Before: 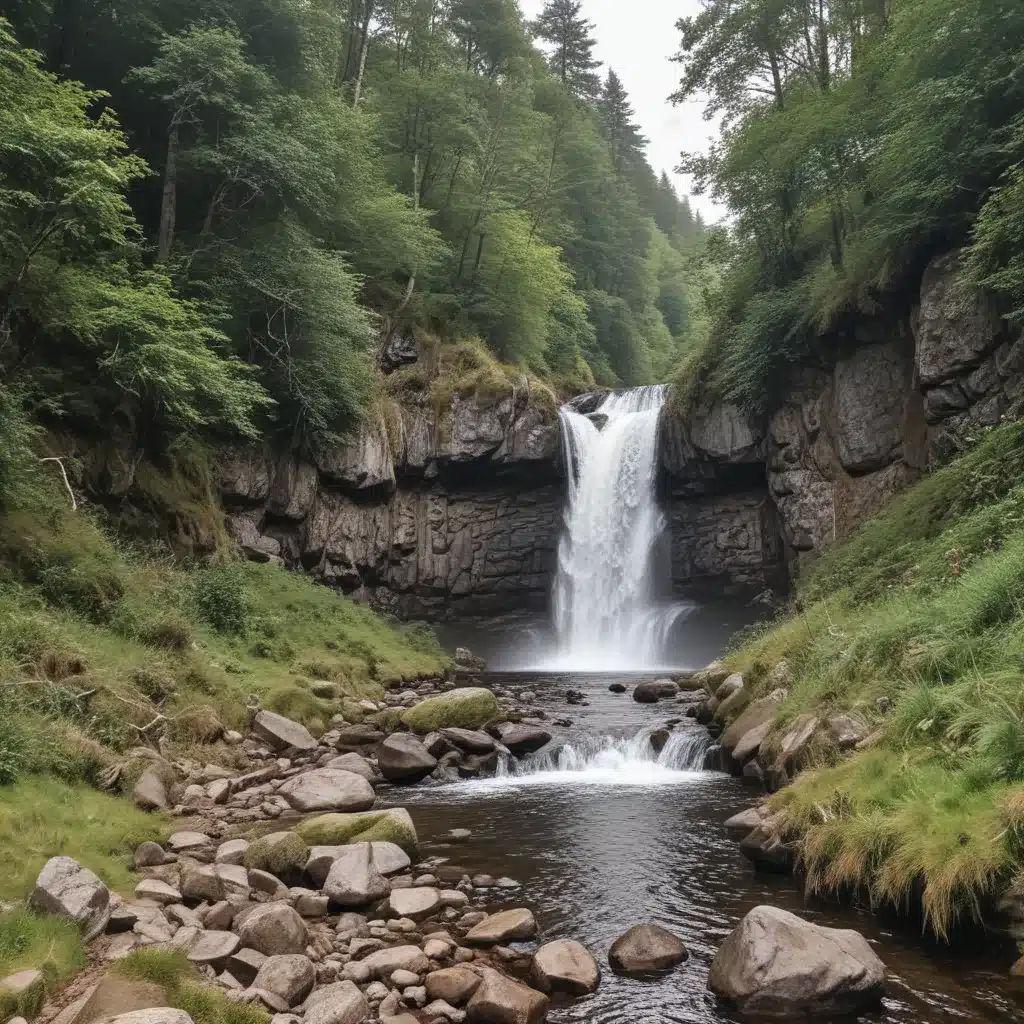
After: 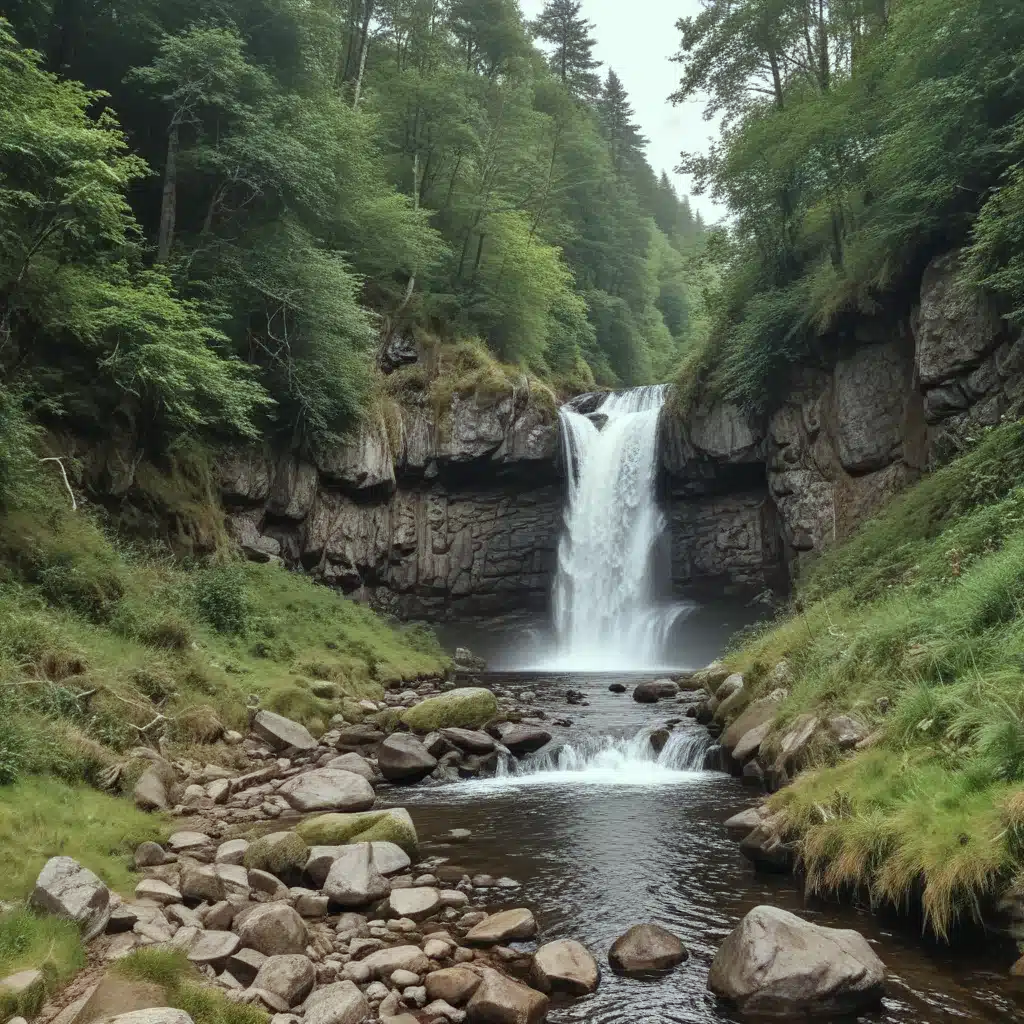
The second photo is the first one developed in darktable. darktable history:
color correction: highlights a* -6.52, highlights b* 0.777
